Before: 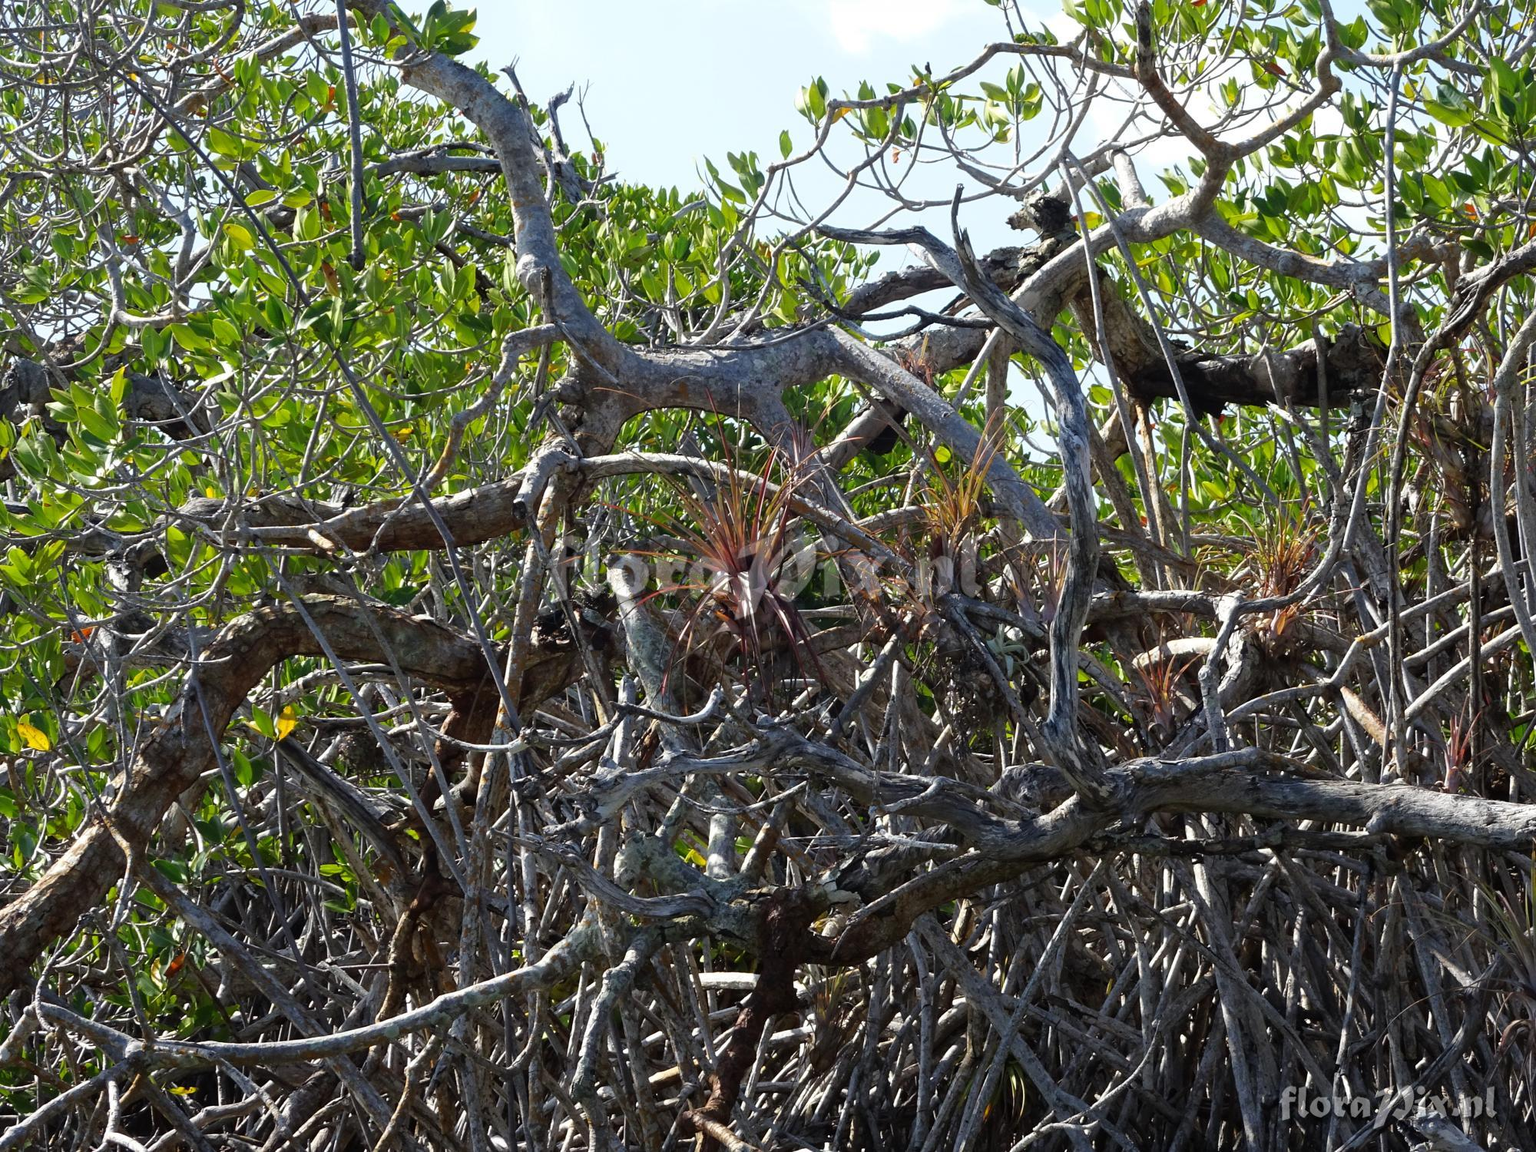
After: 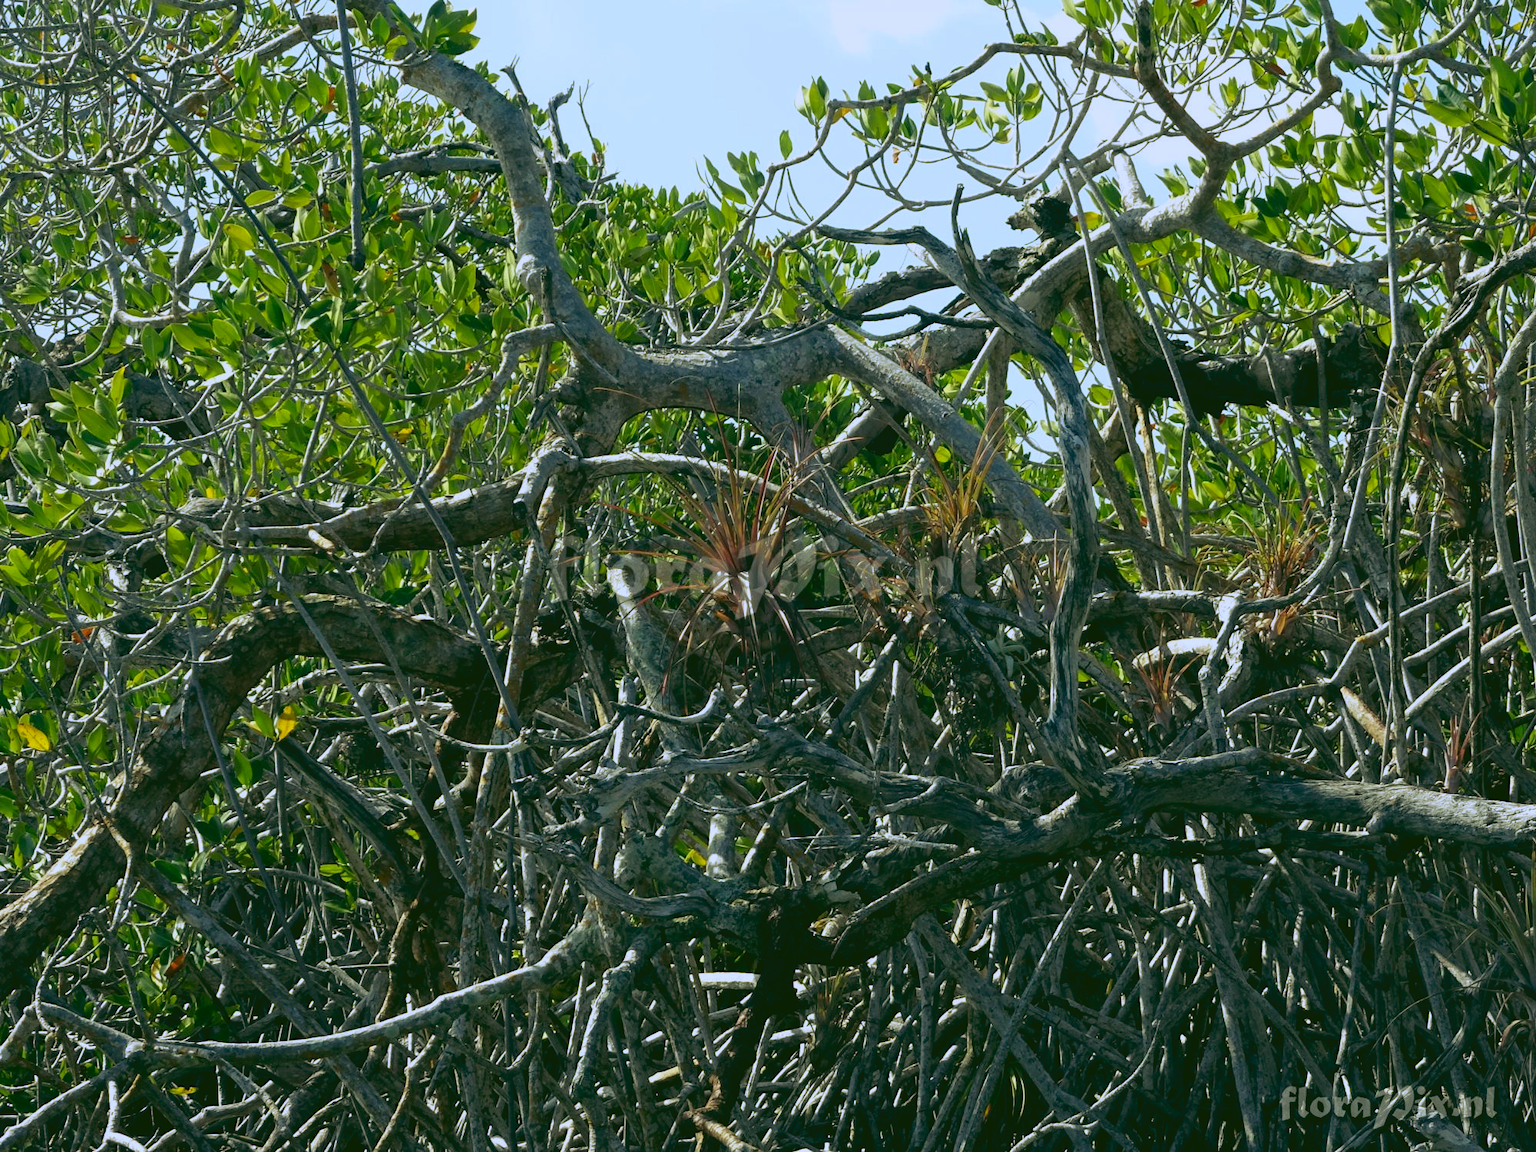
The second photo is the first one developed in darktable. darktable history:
rgb curve: curves: ch0 [(0.123, 0.061) (0.995, 0.887)]; ch1 [(0.06, 0.116) (1, 0.906)]; ch2 [(0, 0) (0.824, 0.69) (1, 1)], mode RGB, independent channels, compensate middle gray true
white balance: red 0.974, blue 1.044
